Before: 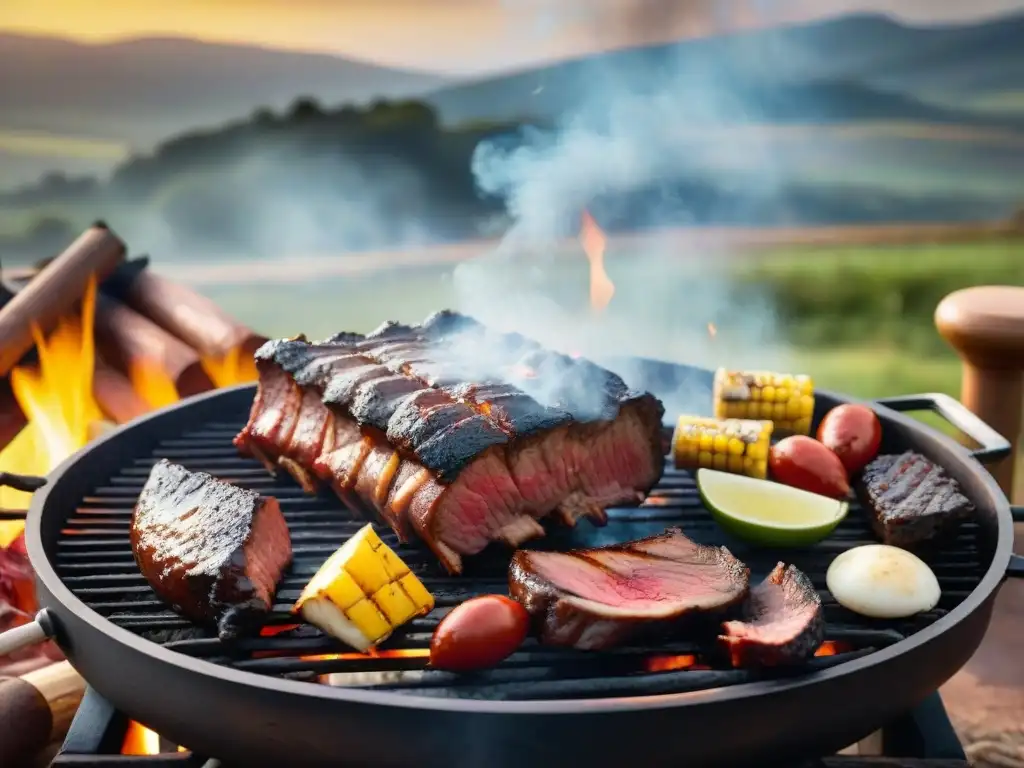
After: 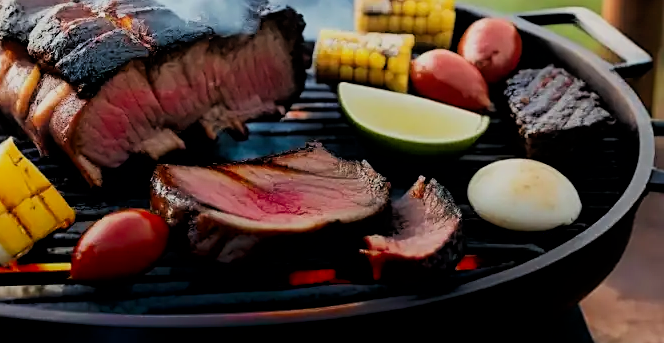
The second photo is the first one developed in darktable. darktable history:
filmic rgb: black relative exposure -4.27 EV, white relative exposure 4.56 EV, hardness 2.38, contrast 1.054, color science v6 (2022)
shadows and highlights: shadows -71.36, highlights 36.9, soften with gaussian
crop and rotate: left 35.106%, top 50.388%, bottom 4.835%
sharpen: on, module defaults
